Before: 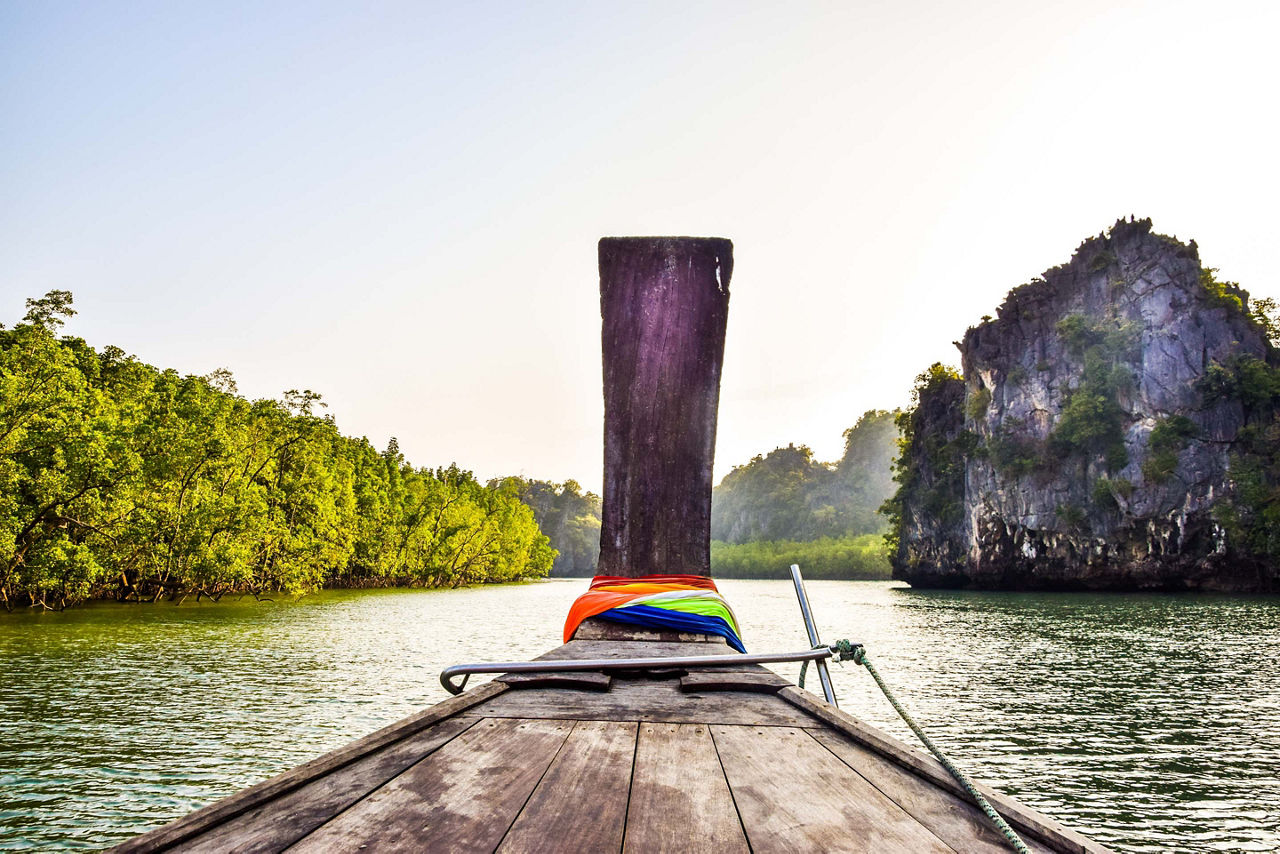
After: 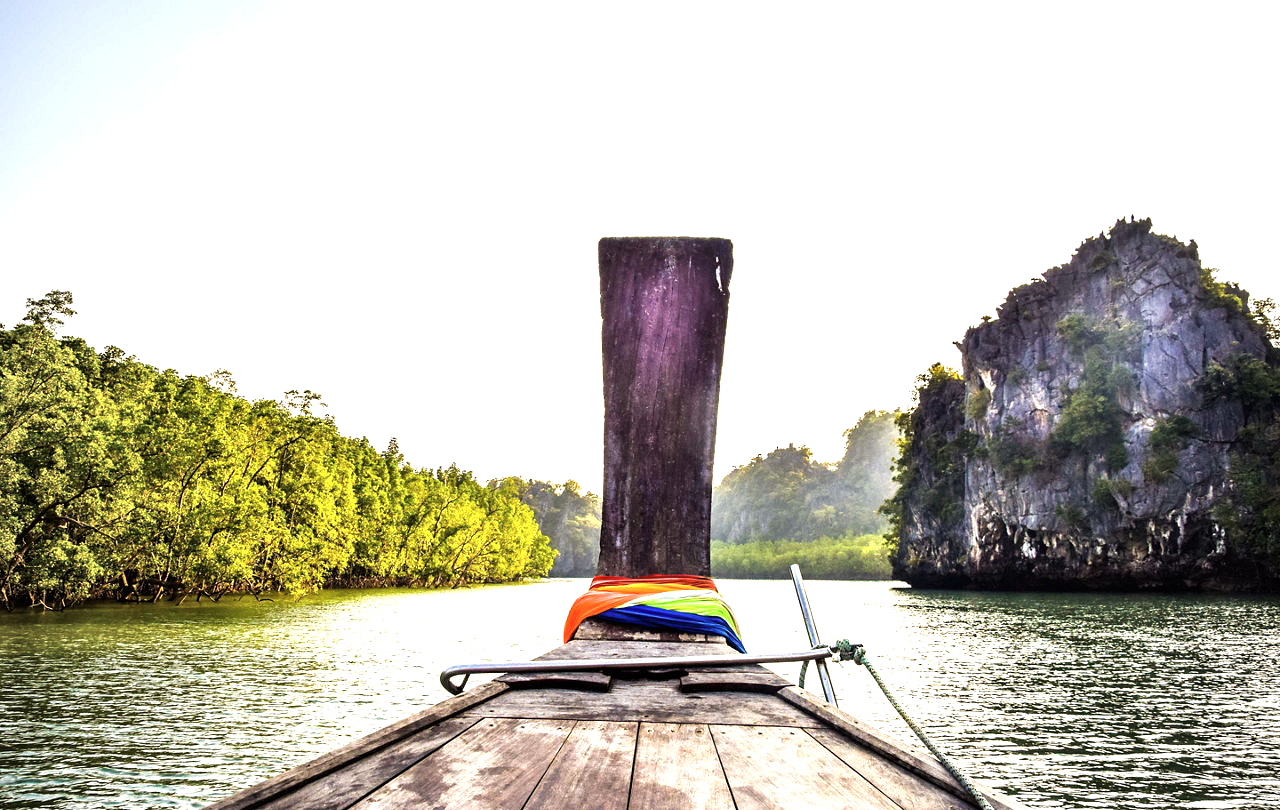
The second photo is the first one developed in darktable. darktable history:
vignetting: fall-off start 67.17%, brightness -0.194, saturation -0.301, width/height ratio 1.014
tone equalizer: -8 EV -0.731 EV, -7 EV -0.694 EV, -6 EV -0.587 EV, -5 EV -0.367 EV, -3 EV 0.381 EV, -2 EV 0.6 EV, -1 EV 0.693 EV, +0 EV 0.78 EV
contrast brightness saturation: saturation -0.064
crop and rotate: top 0.009%, bottom 5.046%
